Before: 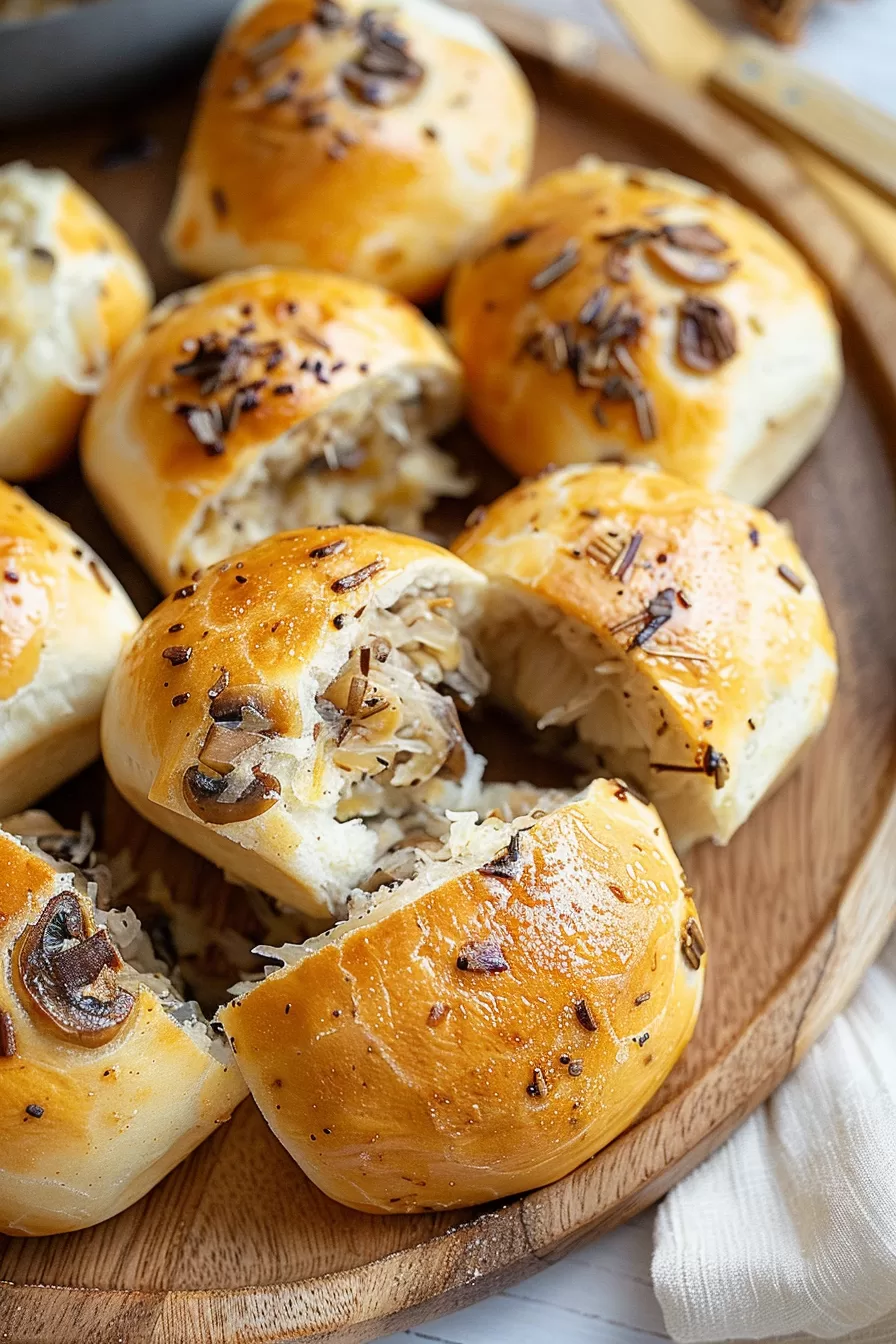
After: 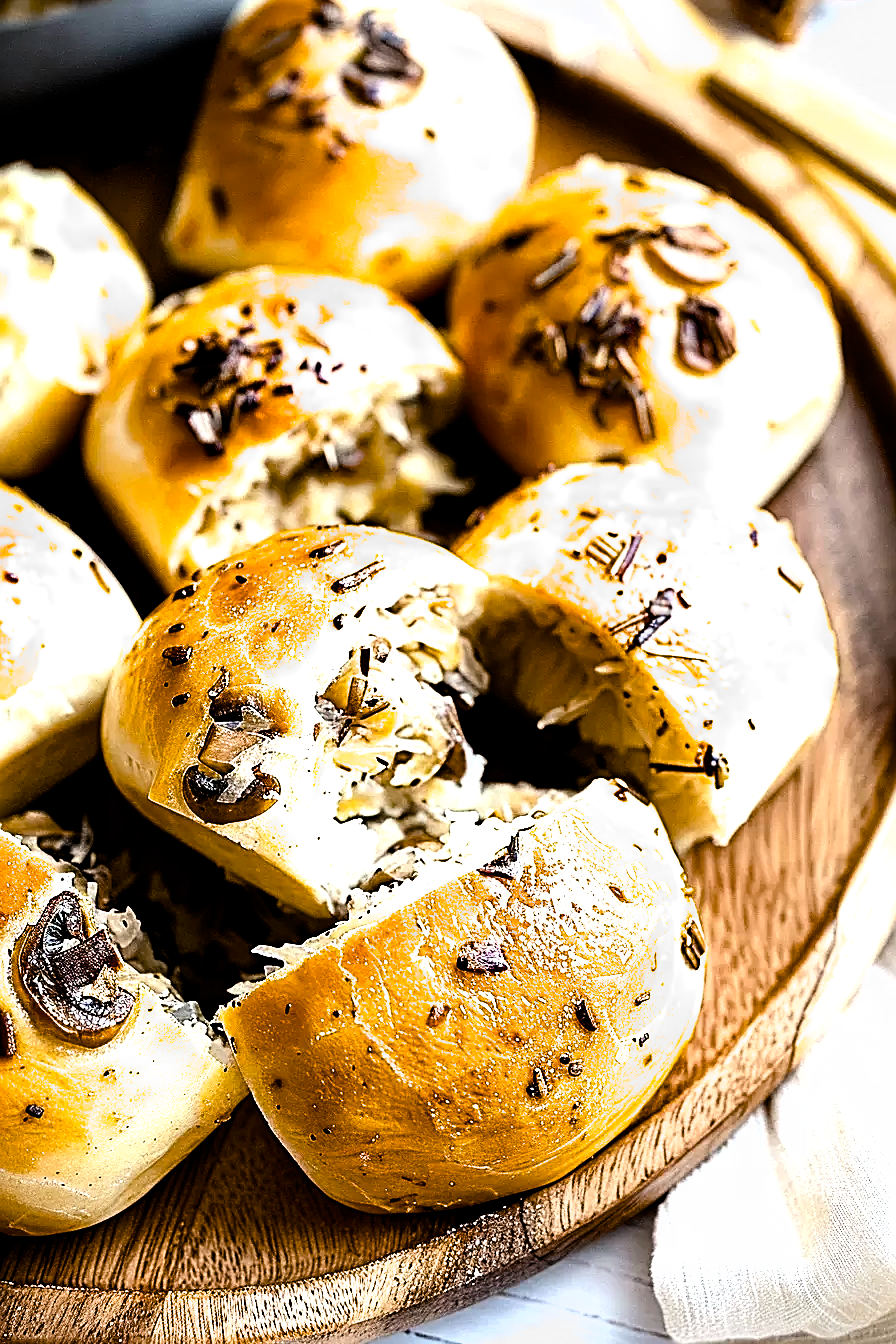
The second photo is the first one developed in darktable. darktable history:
filmic rgb: black relative exposure -8.23 EV, white relative exposure 2.22 EV, hardness 7.12, latitude 86.45%, contrast 1.704, highlights saturation mix -3.82%, shadows ↔ highlights balance -2.98%, add noise in highlights 0, color science v3 (2019), use custom middle-gray values true, contrast in highlights soft
contrast brightness saturation: contrast 0.114, saturation -0.161
exposure: exposure 0.498 EV, compensate highlight preservation false
sharpen: radius 2.683, amount 0.664
color balance rgb: shadows lift › hue 86.19°, linear chroma grading › global chroma 8.81%, perceptual saturation grading › global saturation 34.741%, perceptual saturation grading › highlights -25.46%, perceptual saturation grading › shadows 24.292%, saturation formula JzAzBz (2021)
